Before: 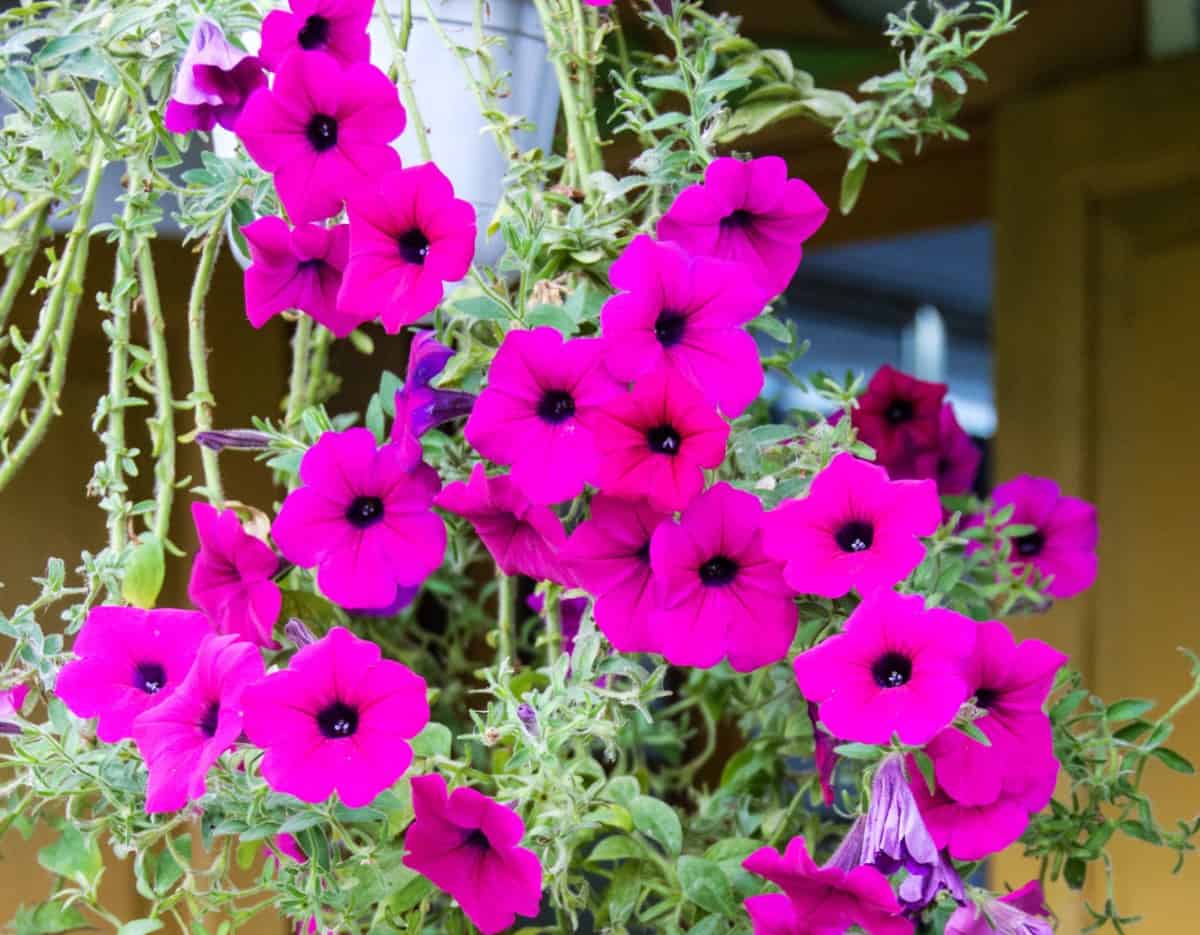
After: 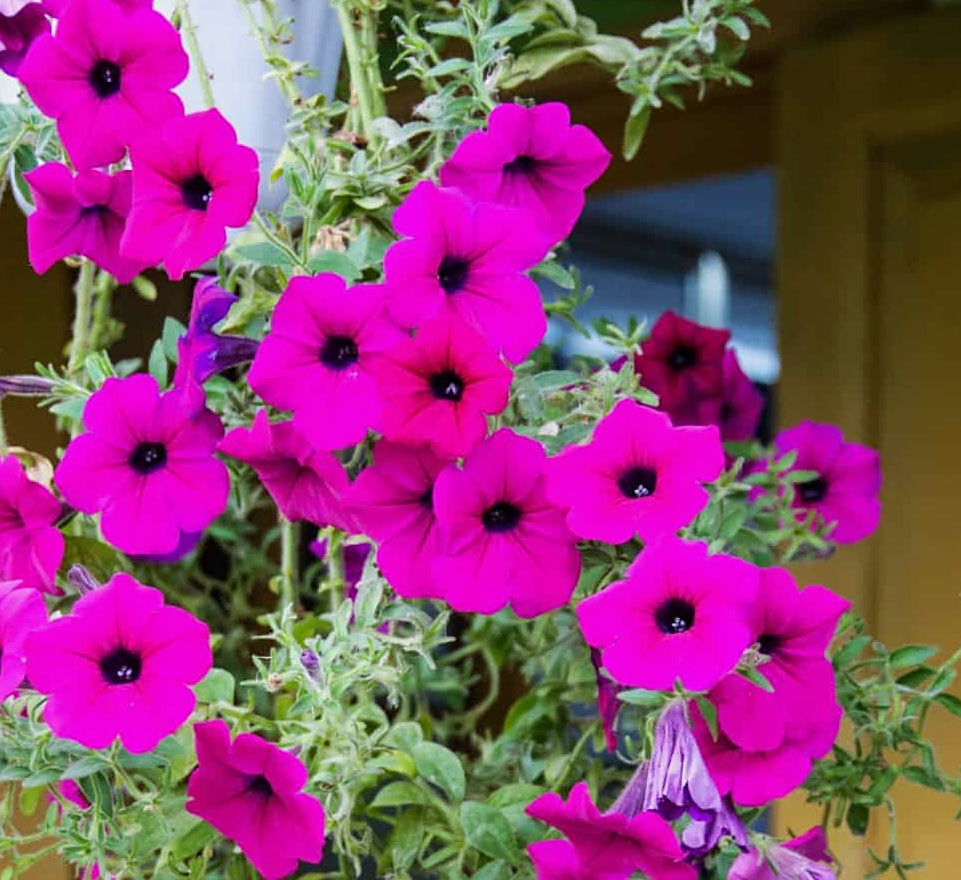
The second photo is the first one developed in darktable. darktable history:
sharpen: amount 0.204
crop and rotate: left 18.153%, top 5.872%, right 1.76%
exposure: exposure -0.171 EV, compensate highlight preservation false
